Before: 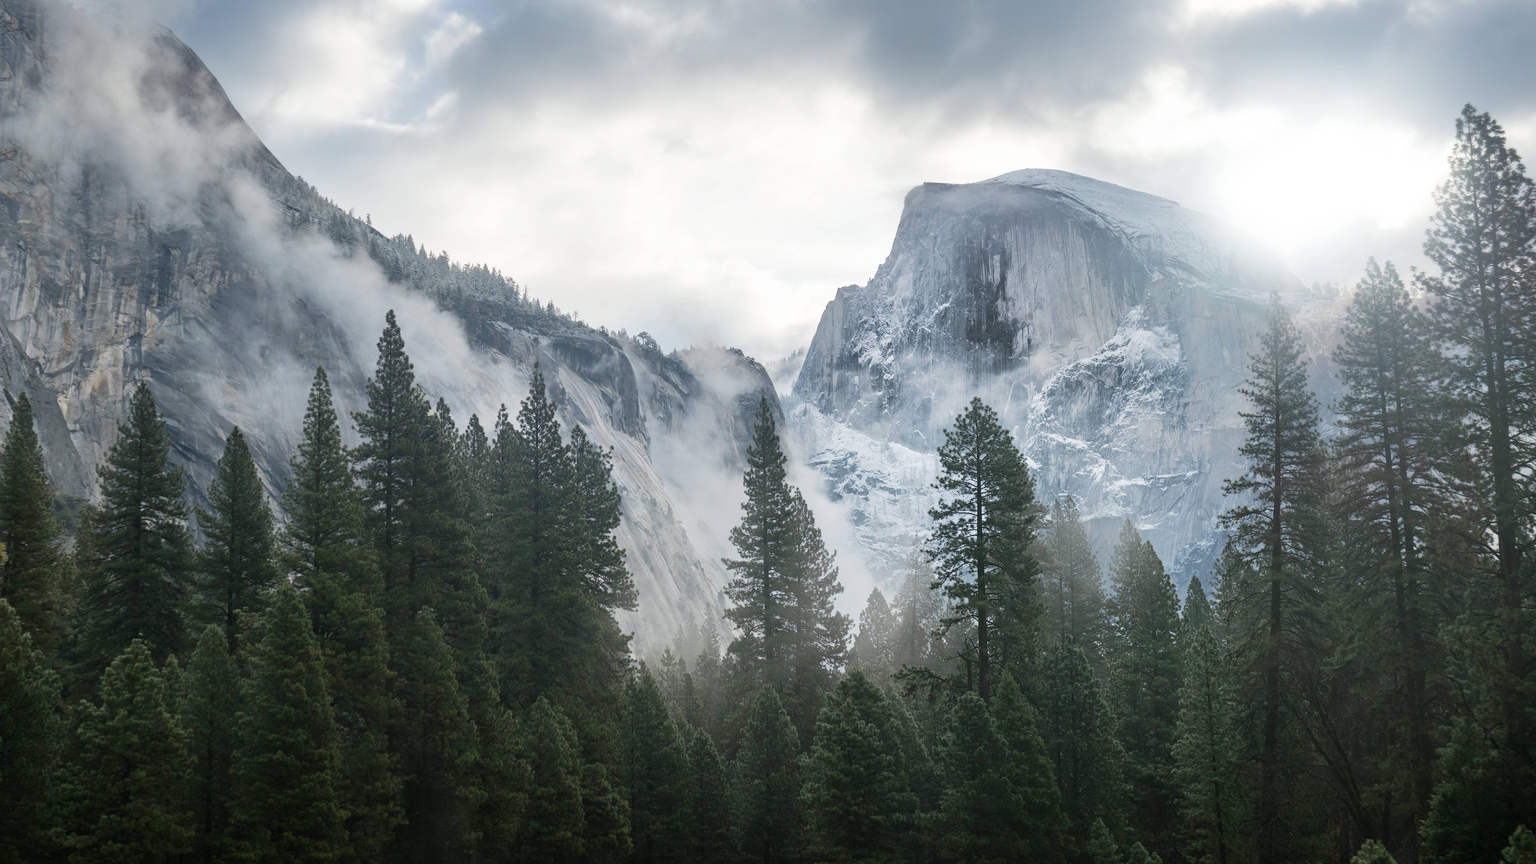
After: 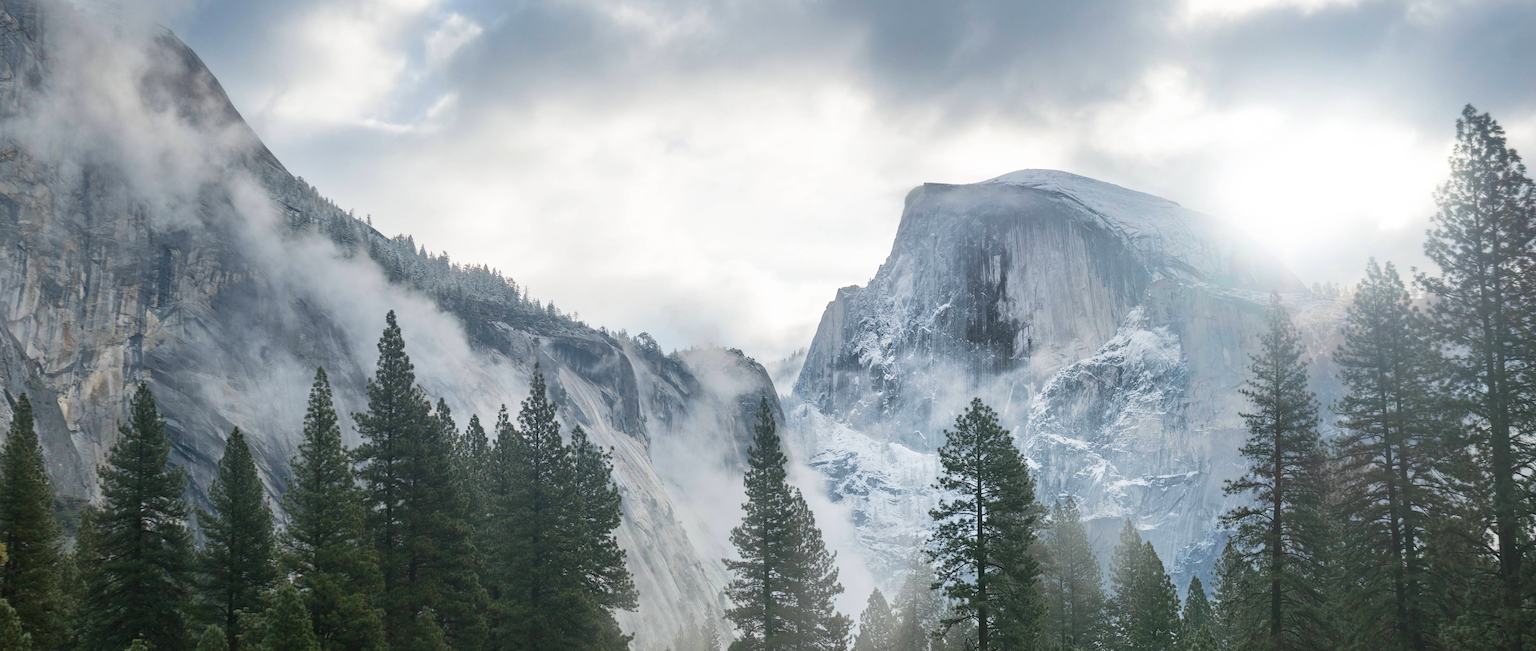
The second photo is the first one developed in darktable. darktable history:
contrast brightness saturation: contrast 0.039, saturation 0.161
crop: bottom 24.551%
